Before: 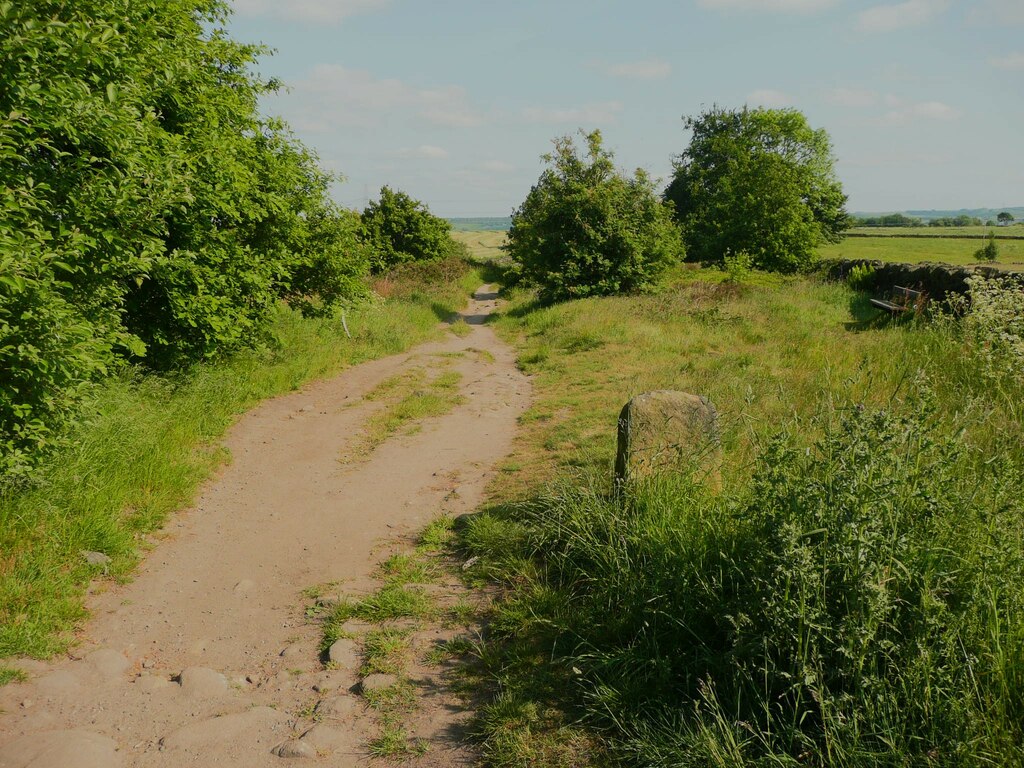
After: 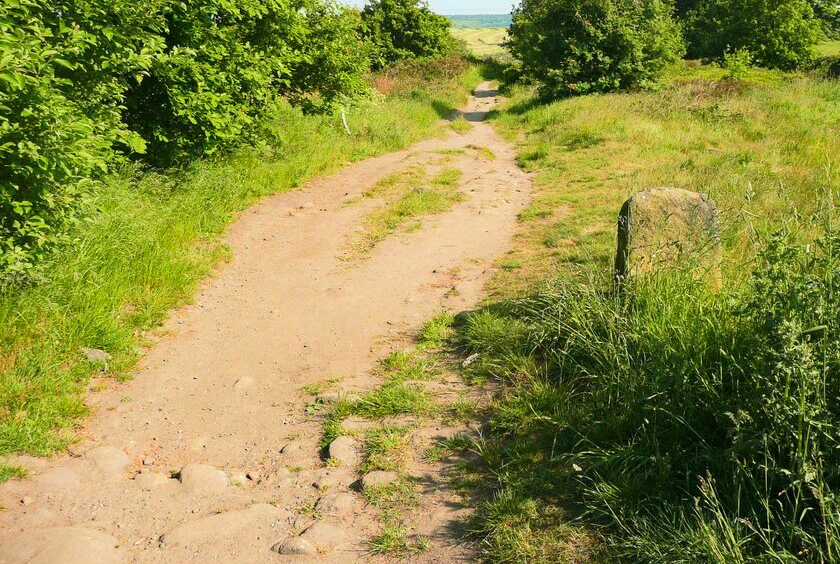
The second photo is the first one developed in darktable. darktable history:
haze removal: compatibility mode true, adaptive false
exposure: exposure 0.95 EV, compensate highlight preservation false
crop: top 26.531%, right 17.959%
